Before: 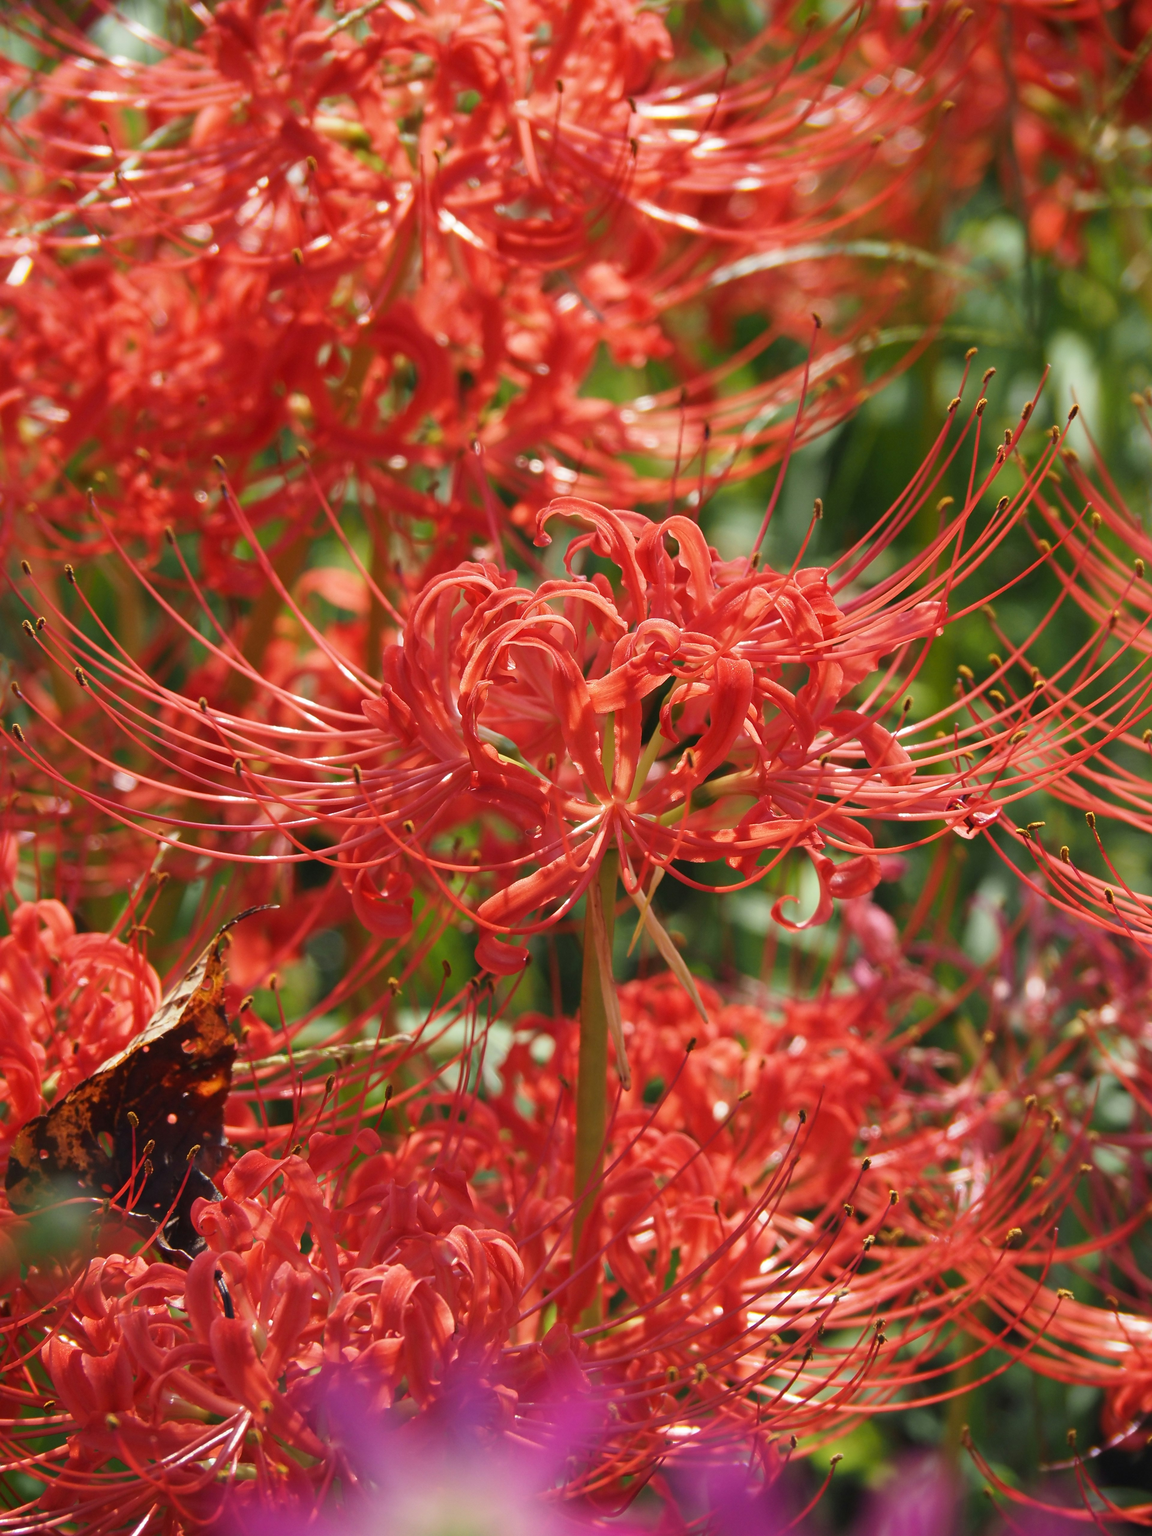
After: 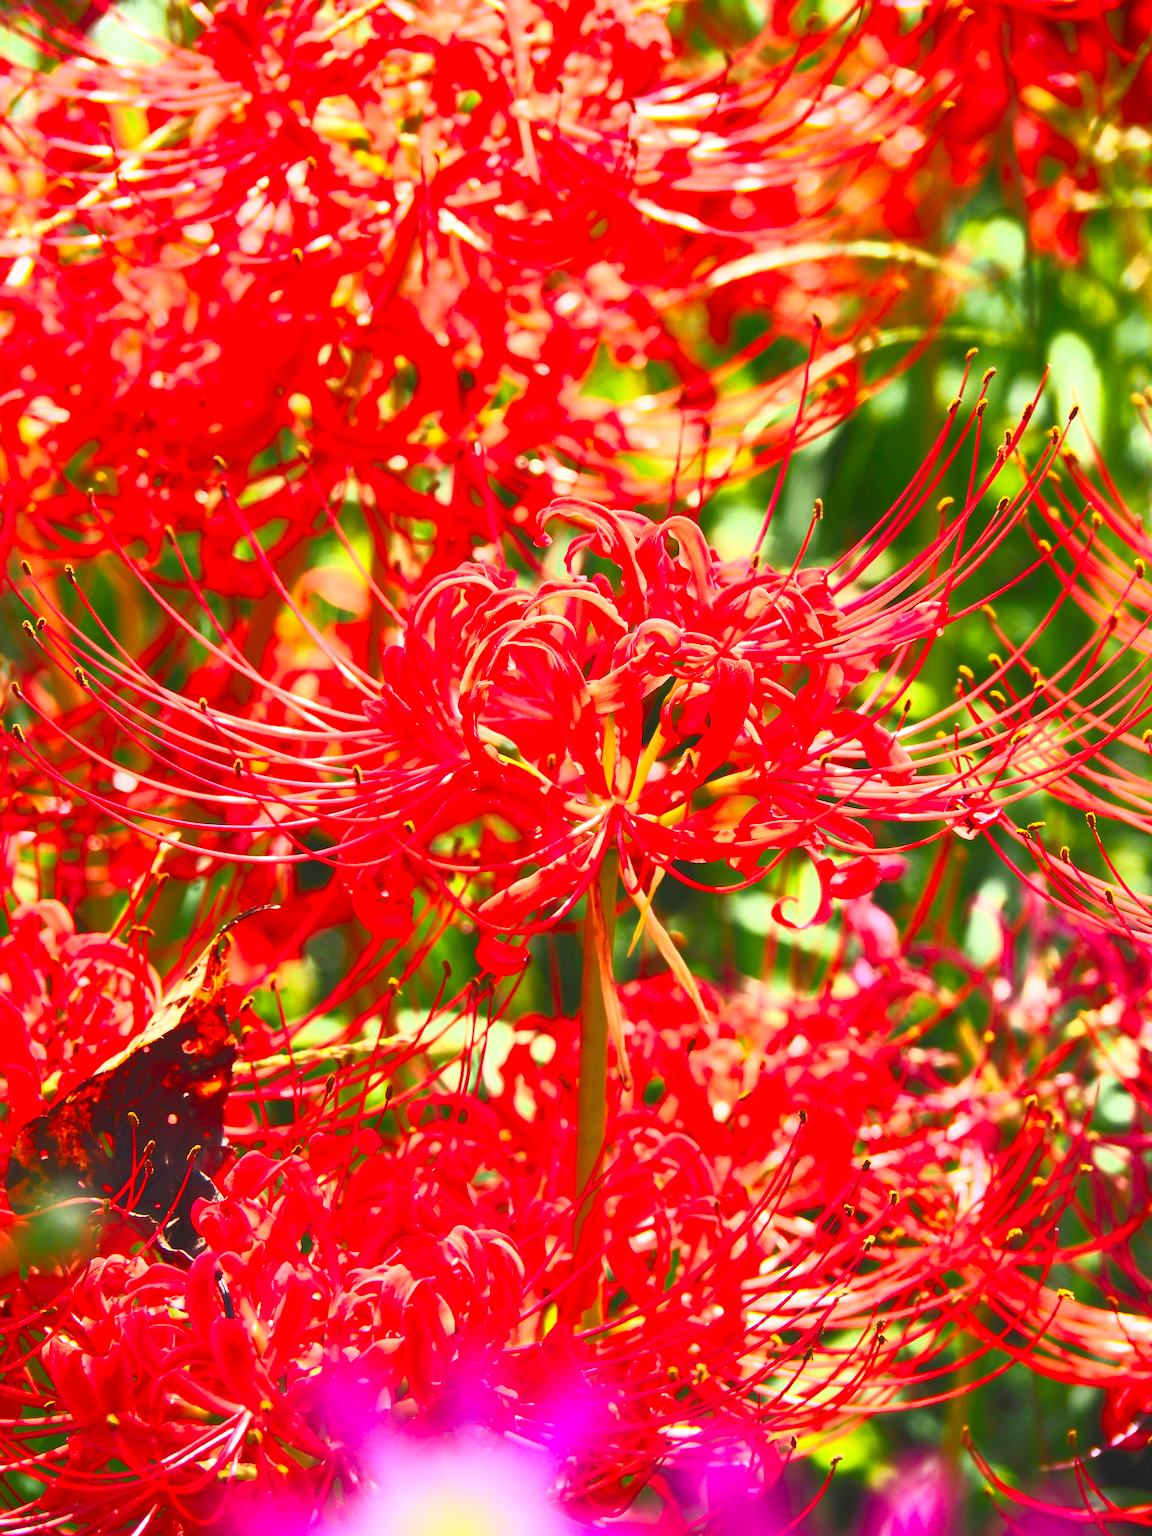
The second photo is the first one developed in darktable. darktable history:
contrast brightness saturation: contrast 0.984, brightness 0.99, saturation 0.983
